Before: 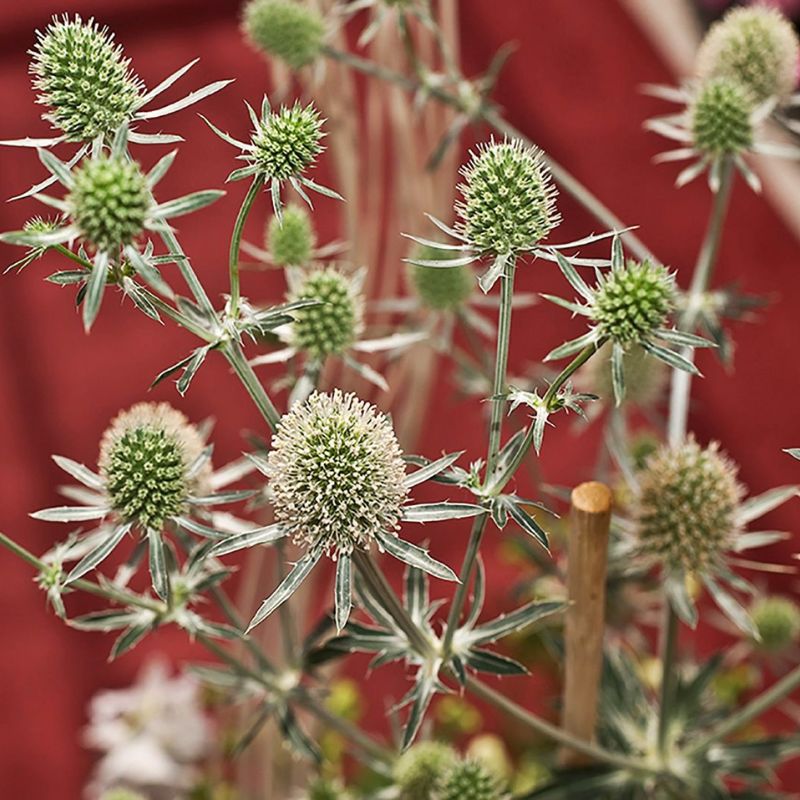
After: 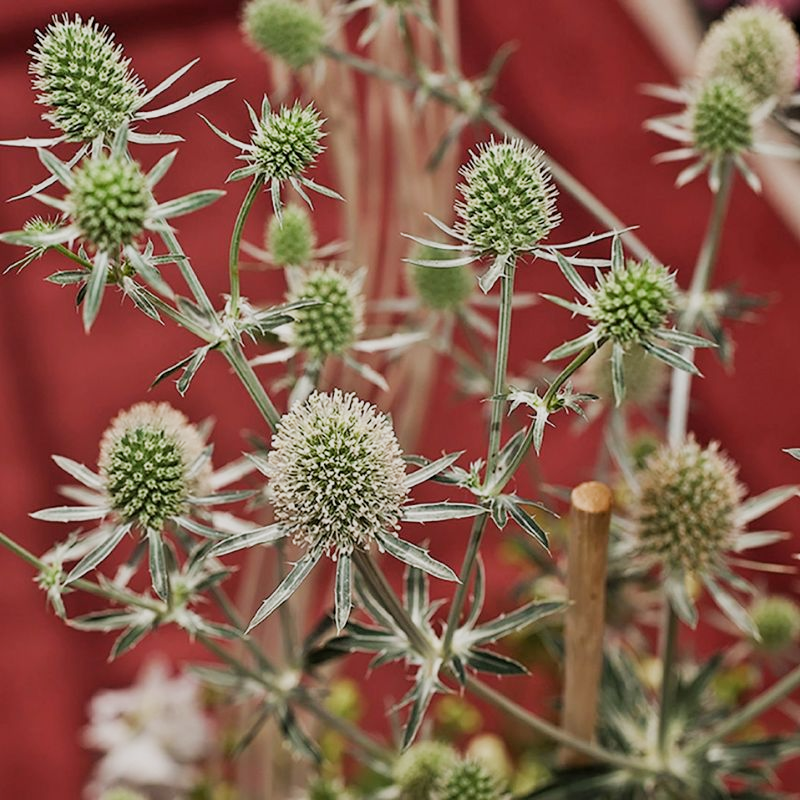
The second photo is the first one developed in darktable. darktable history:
filmic rgb: middle gray luminance 18.42%, black relative exposure -11.21 EV, white relative exposure 3.74 EV, target black luminance 0%, hardness 5.82, latitude 56.64%, contrast 0.964, shadows ↔ highlights balance 49.6%, color science v4 (2020)
